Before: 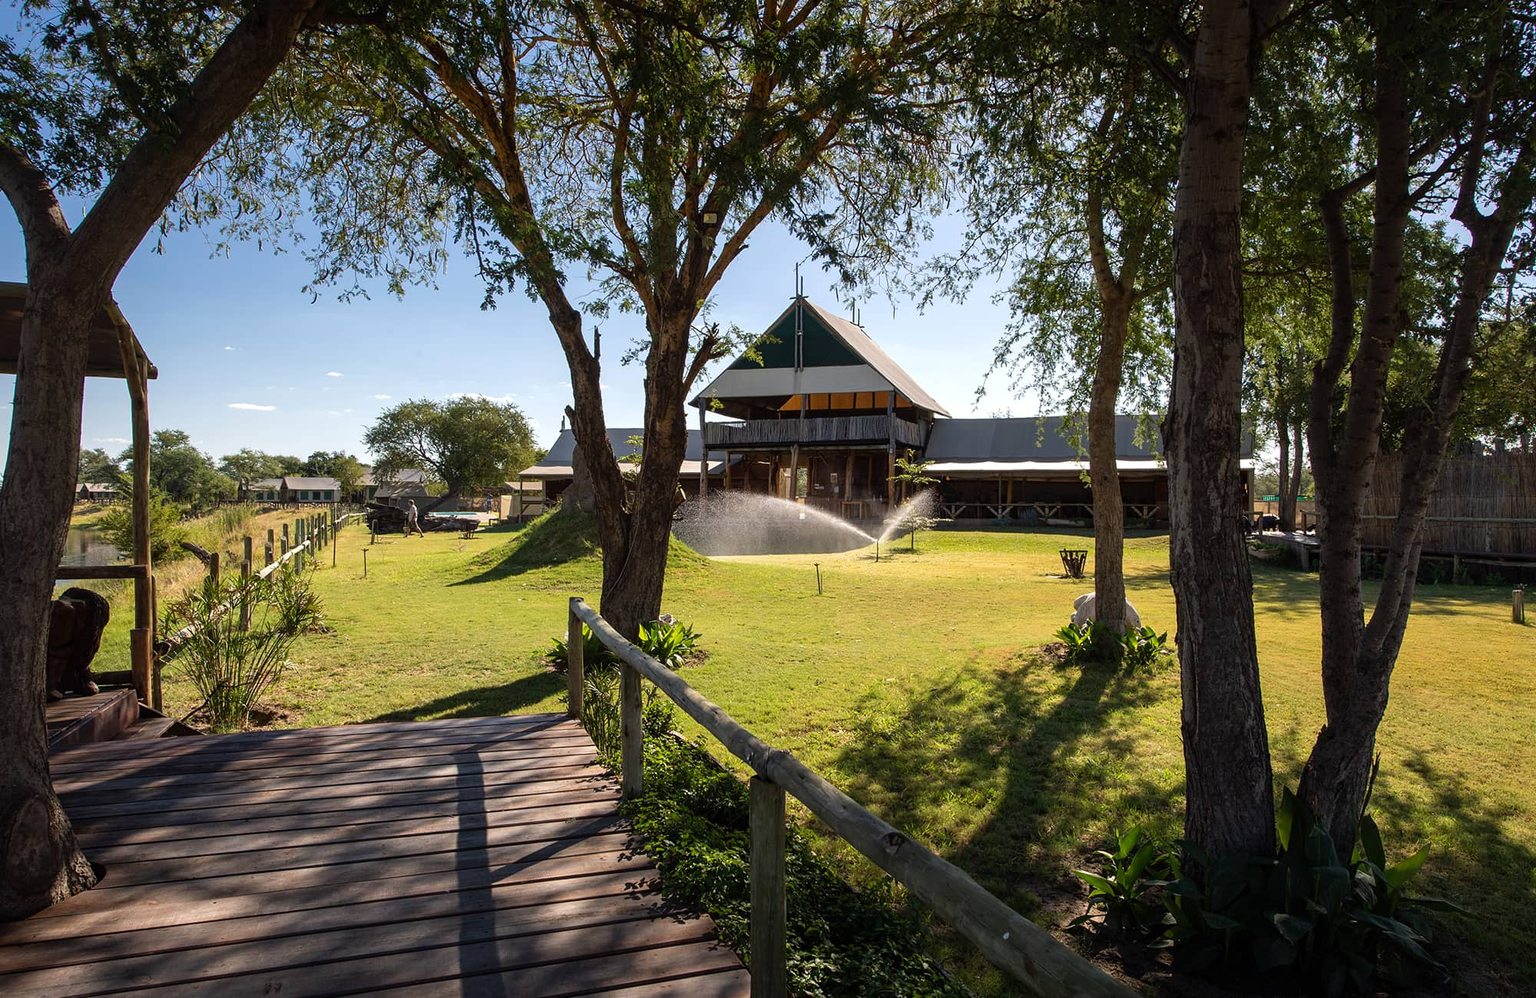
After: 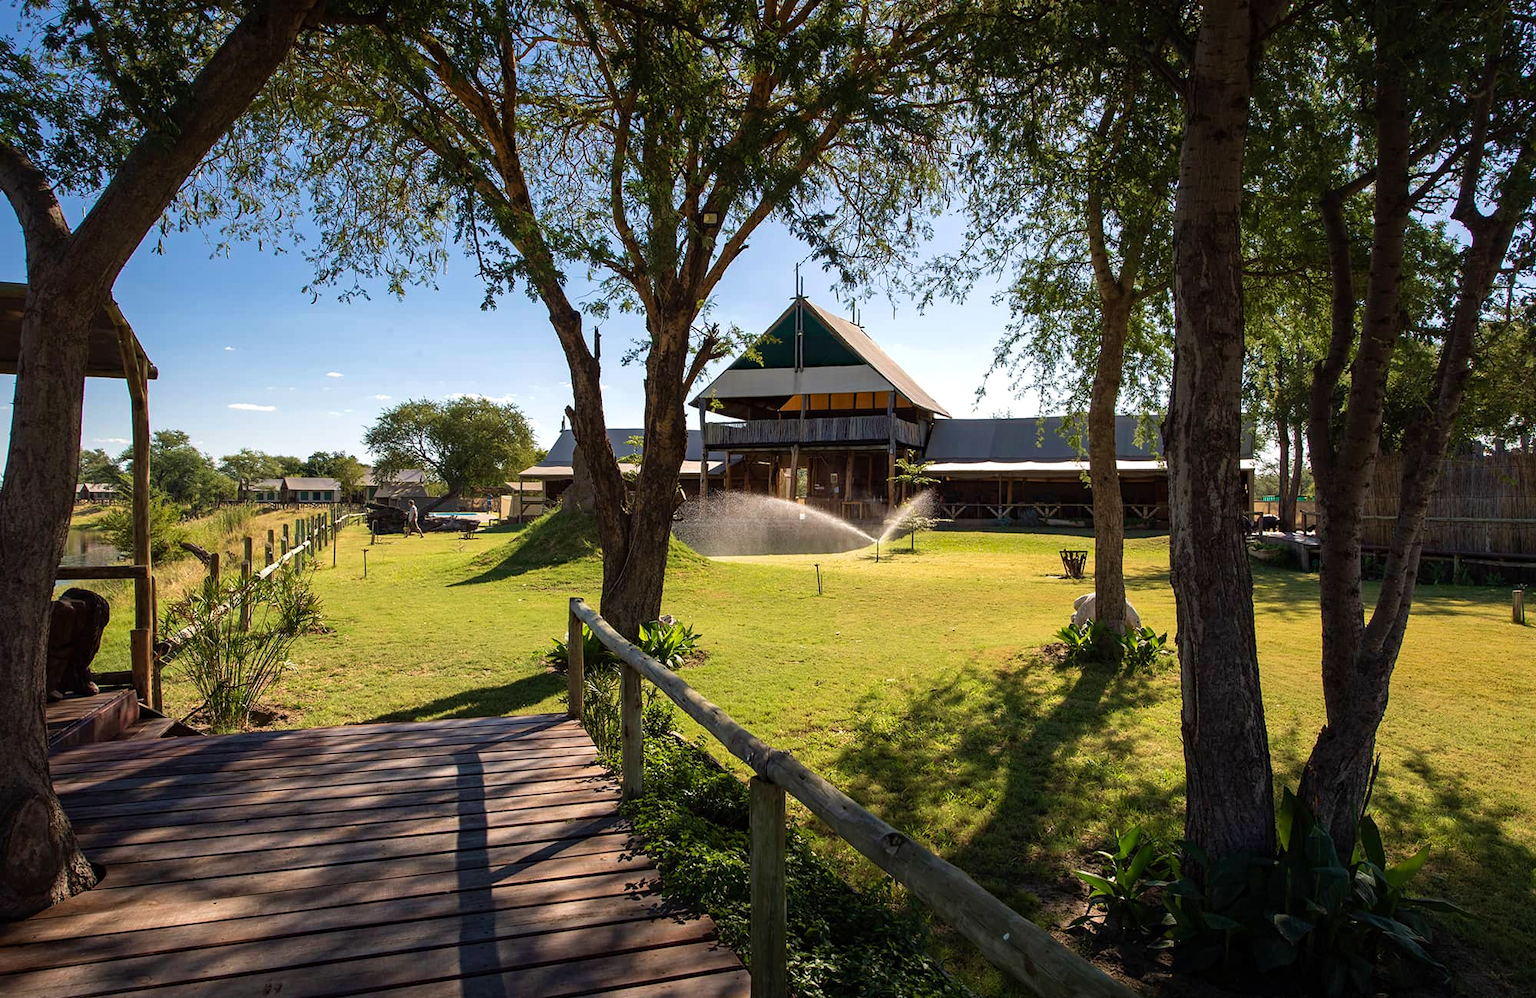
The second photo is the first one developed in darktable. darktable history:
velvia: on, module defaults
haze removal: compatibility mode true, adaptive false
